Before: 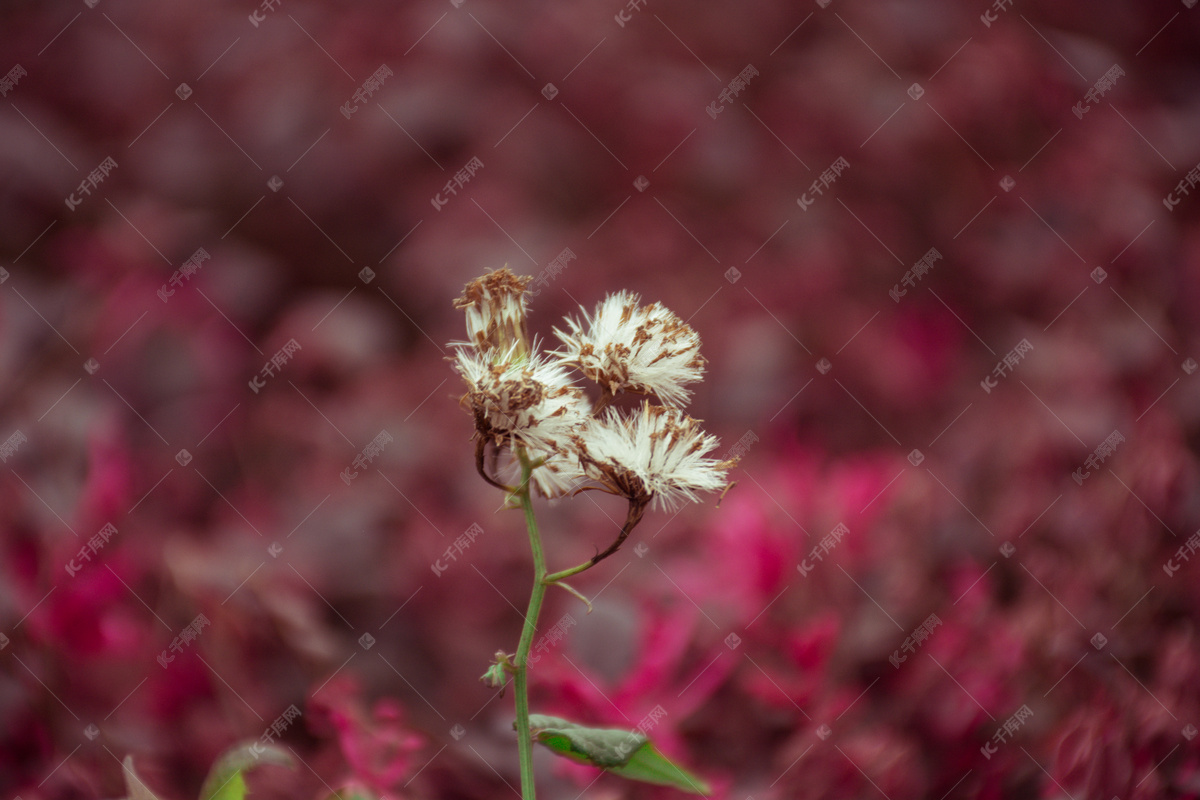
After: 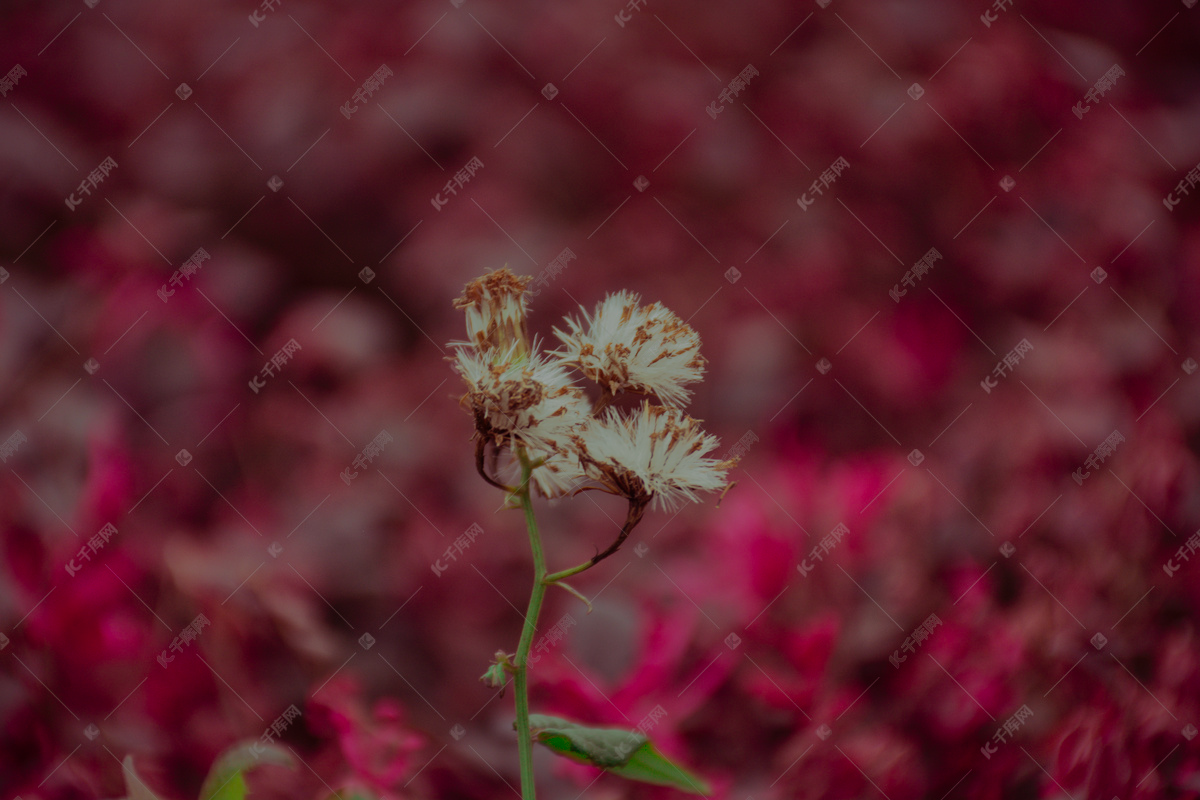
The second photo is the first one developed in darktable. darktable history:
exposure: exposure -1.468 EV, compensate highlight preservation false
shadows and highlights: on, module defaults
